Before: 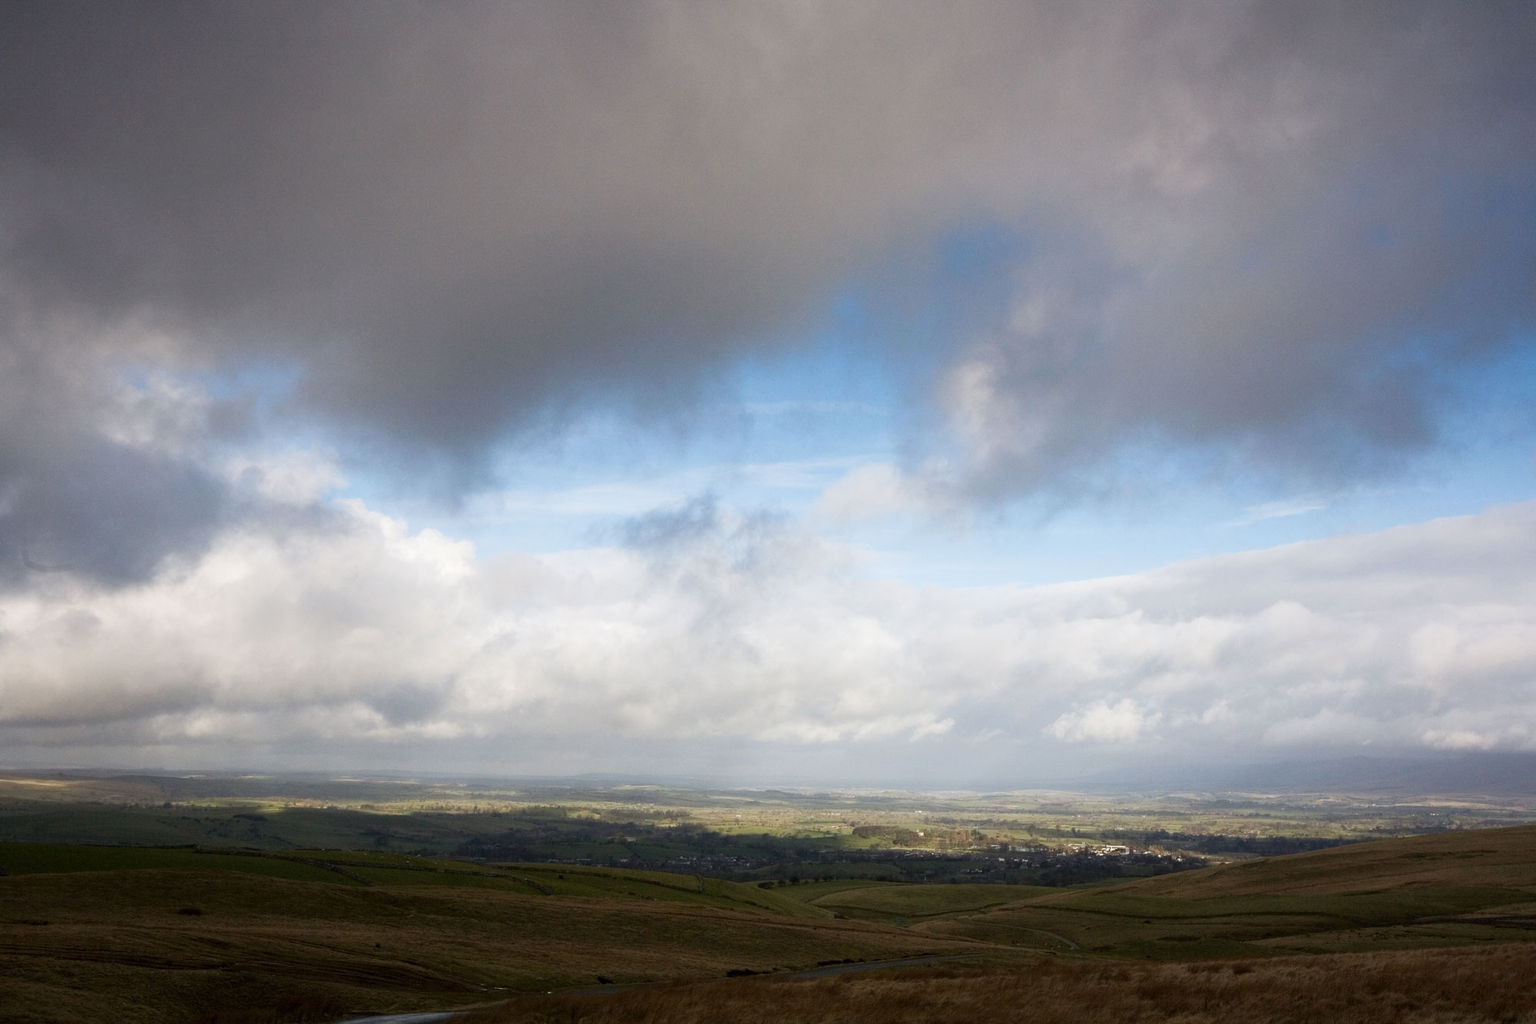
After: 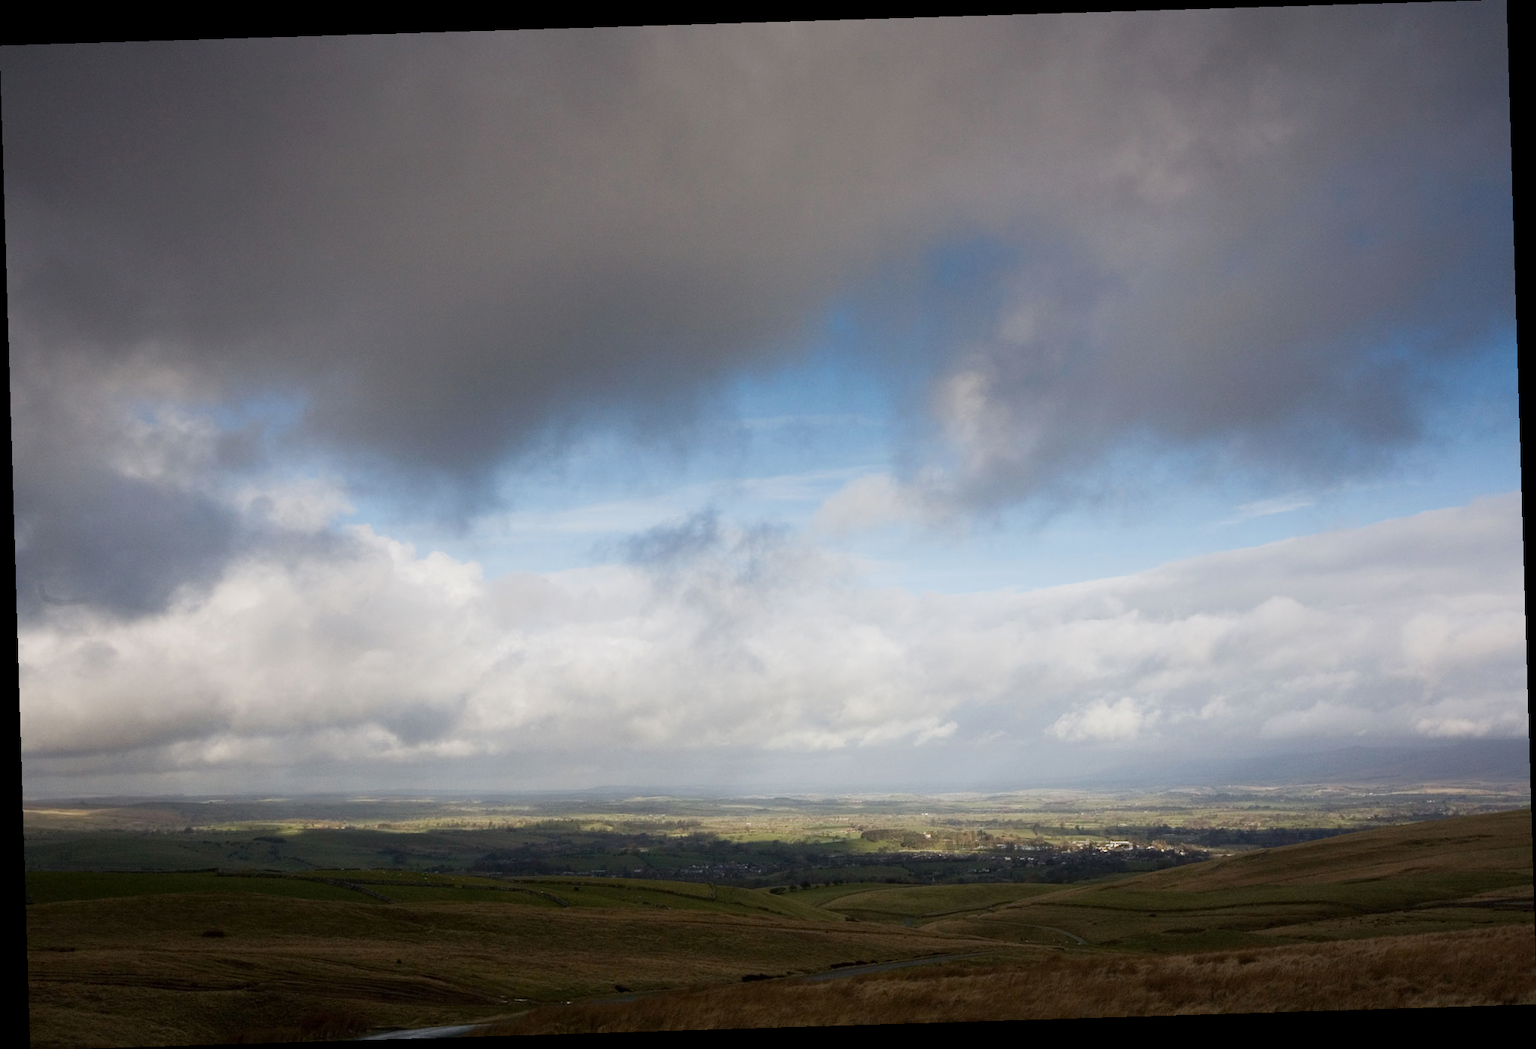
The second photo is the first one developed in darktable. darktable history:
graduated density: on, module defaults
rotate and perspective: rotation -1.75°, automatic cropping off
